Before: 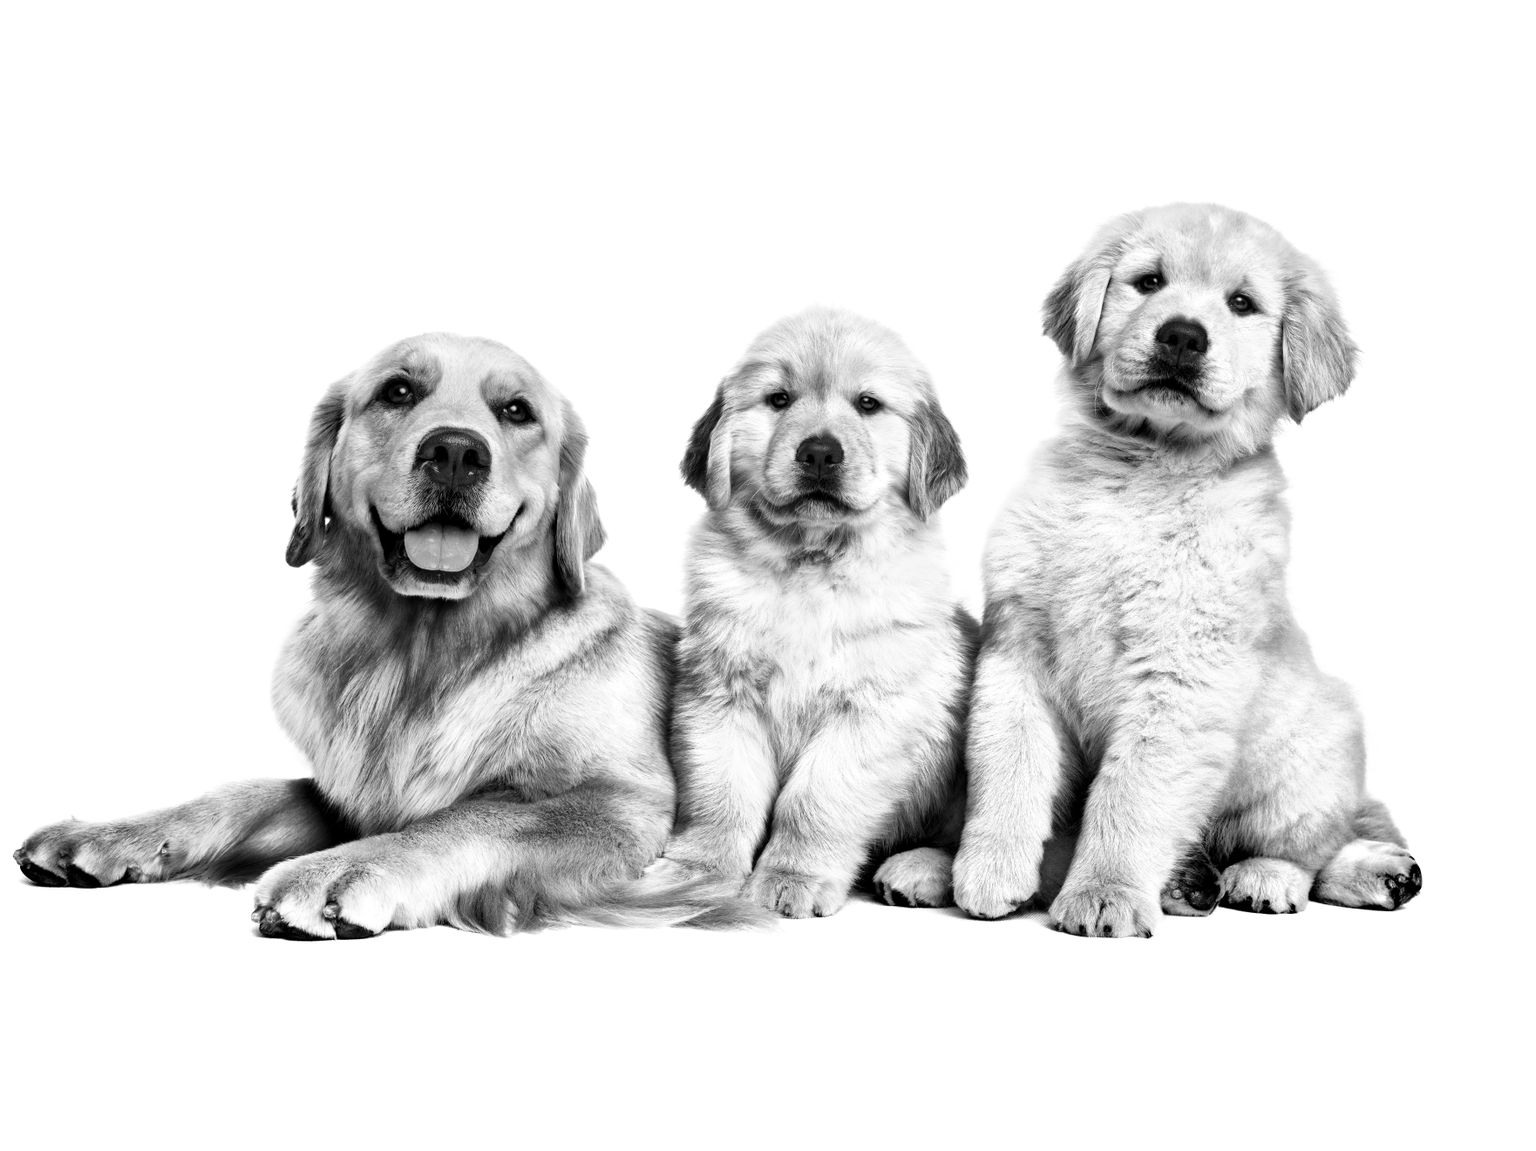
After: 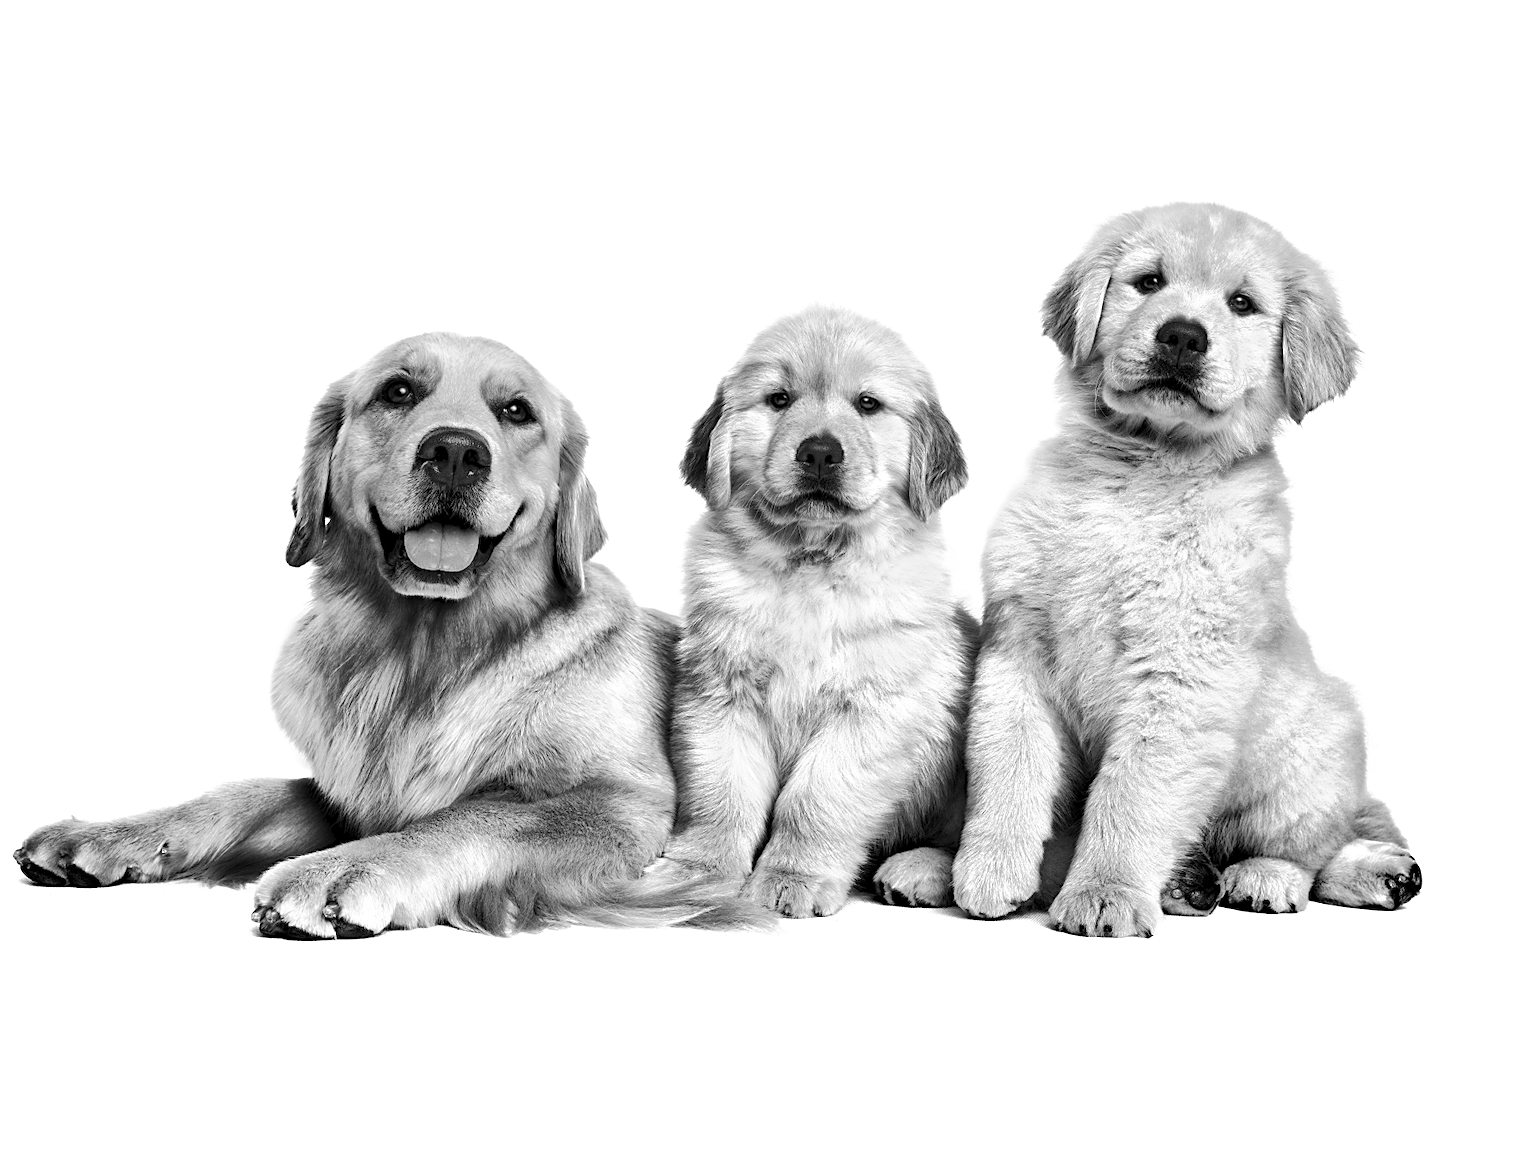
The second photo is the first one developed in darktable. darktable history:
sharpen: on, module defaults
tone curve: curves: ch0 [(0, 0) (0.003, 0.032) (0.011, 0.04) (0.025, 0.058) (0.044, 0.084) (0.069, 0.107) (0.1, 0.13) (0.136, 0.158) (0.177, 0.193) (0.224, 0.236) (0.277, 0.283) (0.335, 0.335) (0.399, 0.399) (0.468, 0.467) (0.543, 0.533) (0.623, 0.612) (0.709, 0.698) (0.801, 0.776) (0.898, 0.848) (1, 1)], preserve colors none
